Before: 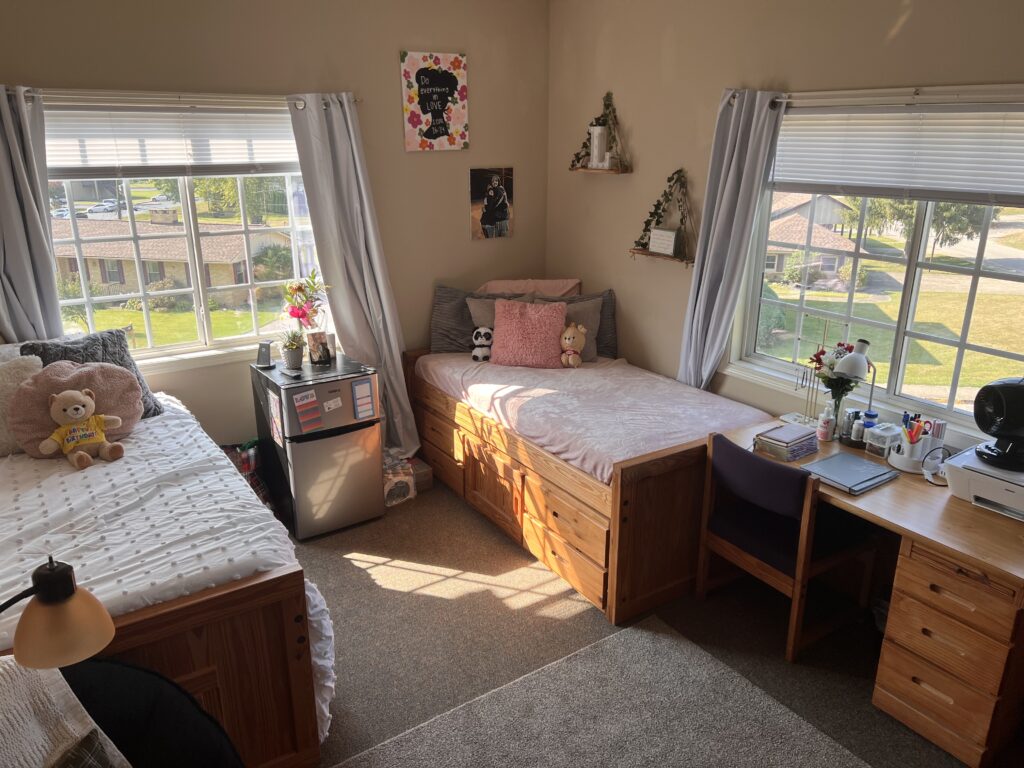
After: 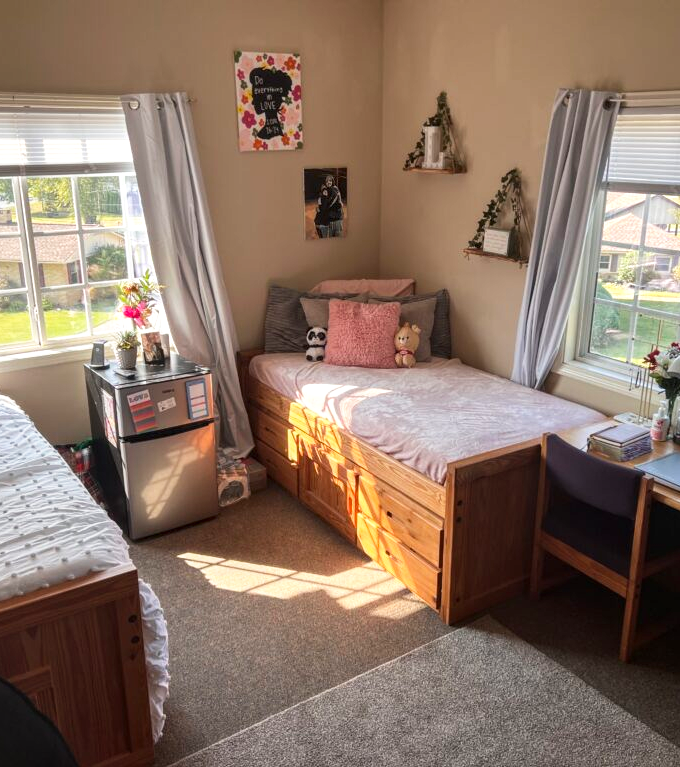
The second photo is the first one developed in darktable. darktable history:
local contrast: on, module defaults
crop and rotate: left 16.241%, right 17.264%
base curve: curves: ch0 [(0, 0) (0.688, 0.865) (1, 1)], preserve colors none
